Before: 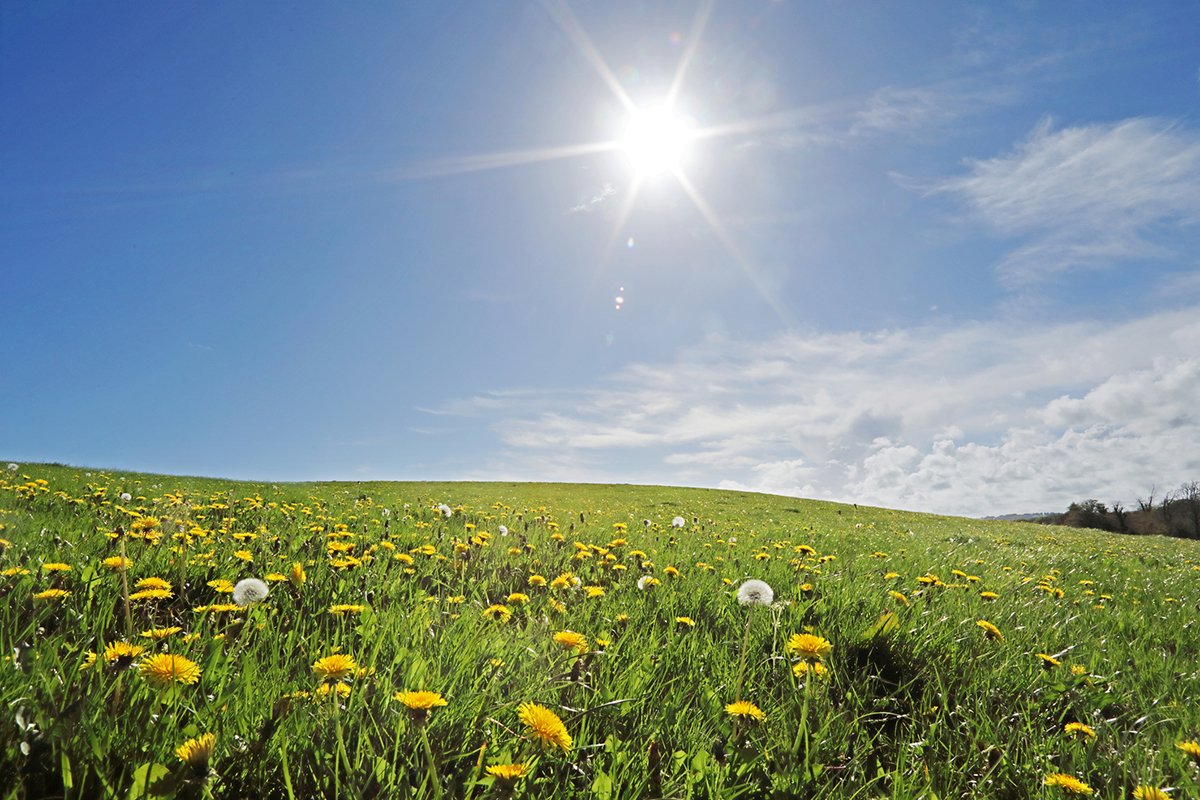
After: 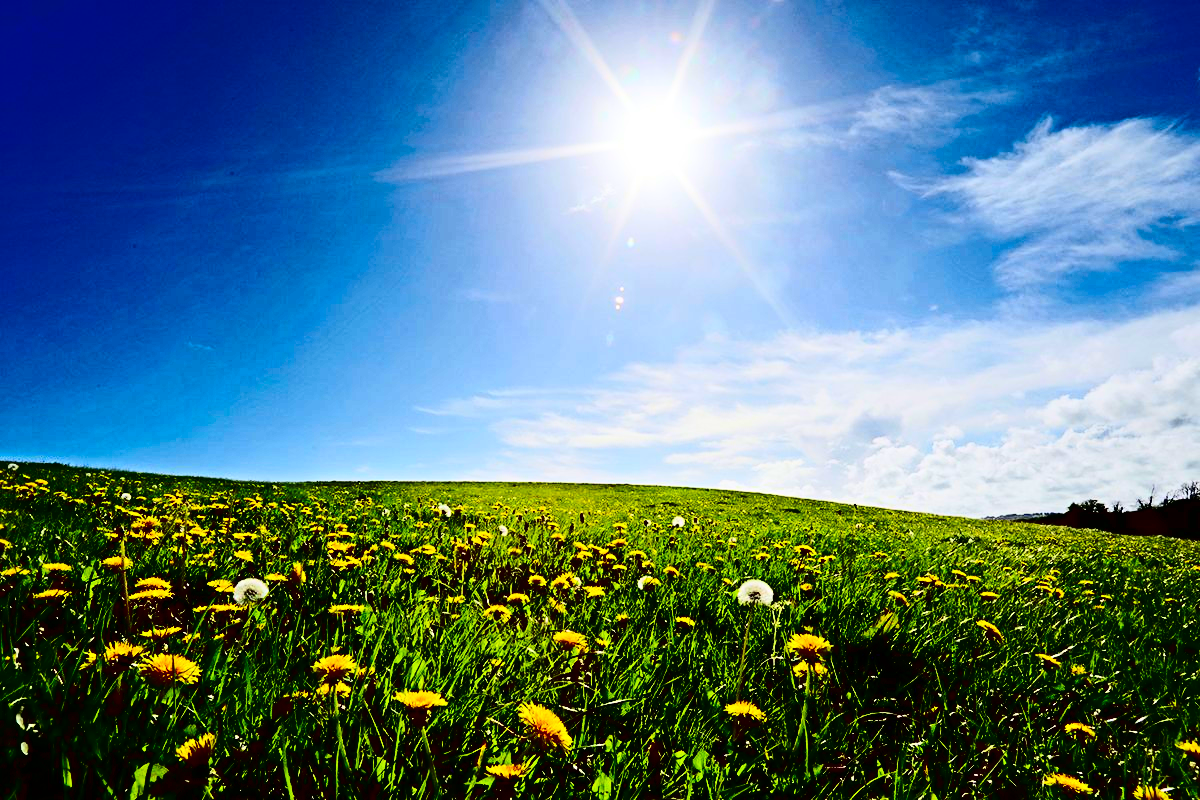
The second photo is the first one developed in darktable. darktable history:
contrast brightness saturation: contrast 0.759, brightness -0.985, saturation 0.98
